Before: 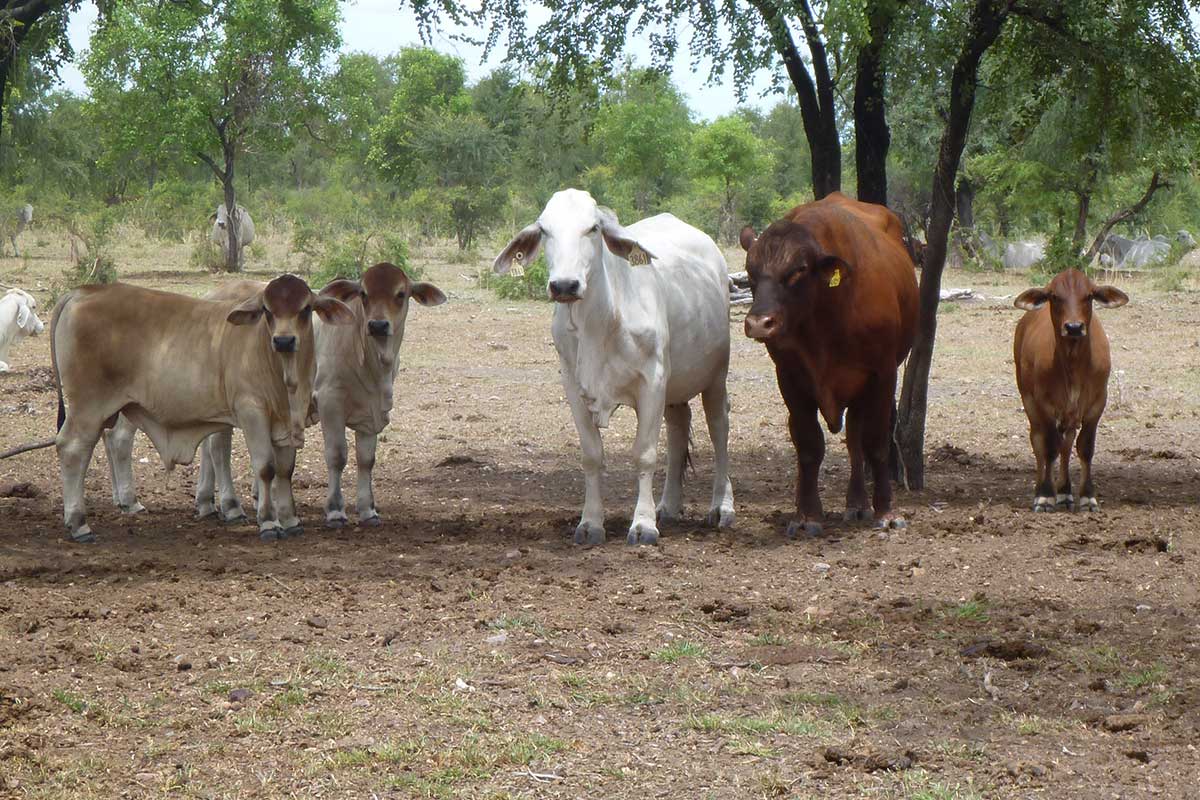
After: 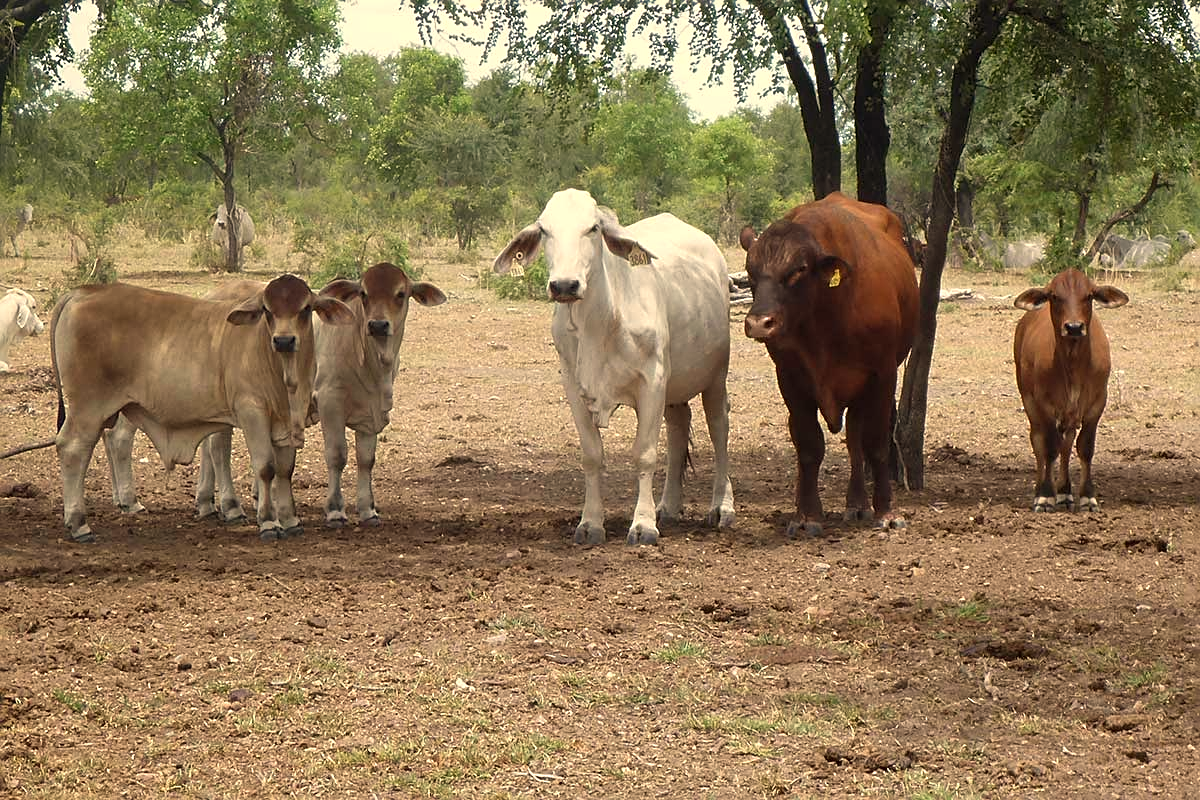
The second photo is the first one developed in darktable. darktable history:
contrast brightness saturation: saturation -0.05
sharpen: on, module defaults
white balance: red 1.123, blue 0.83
